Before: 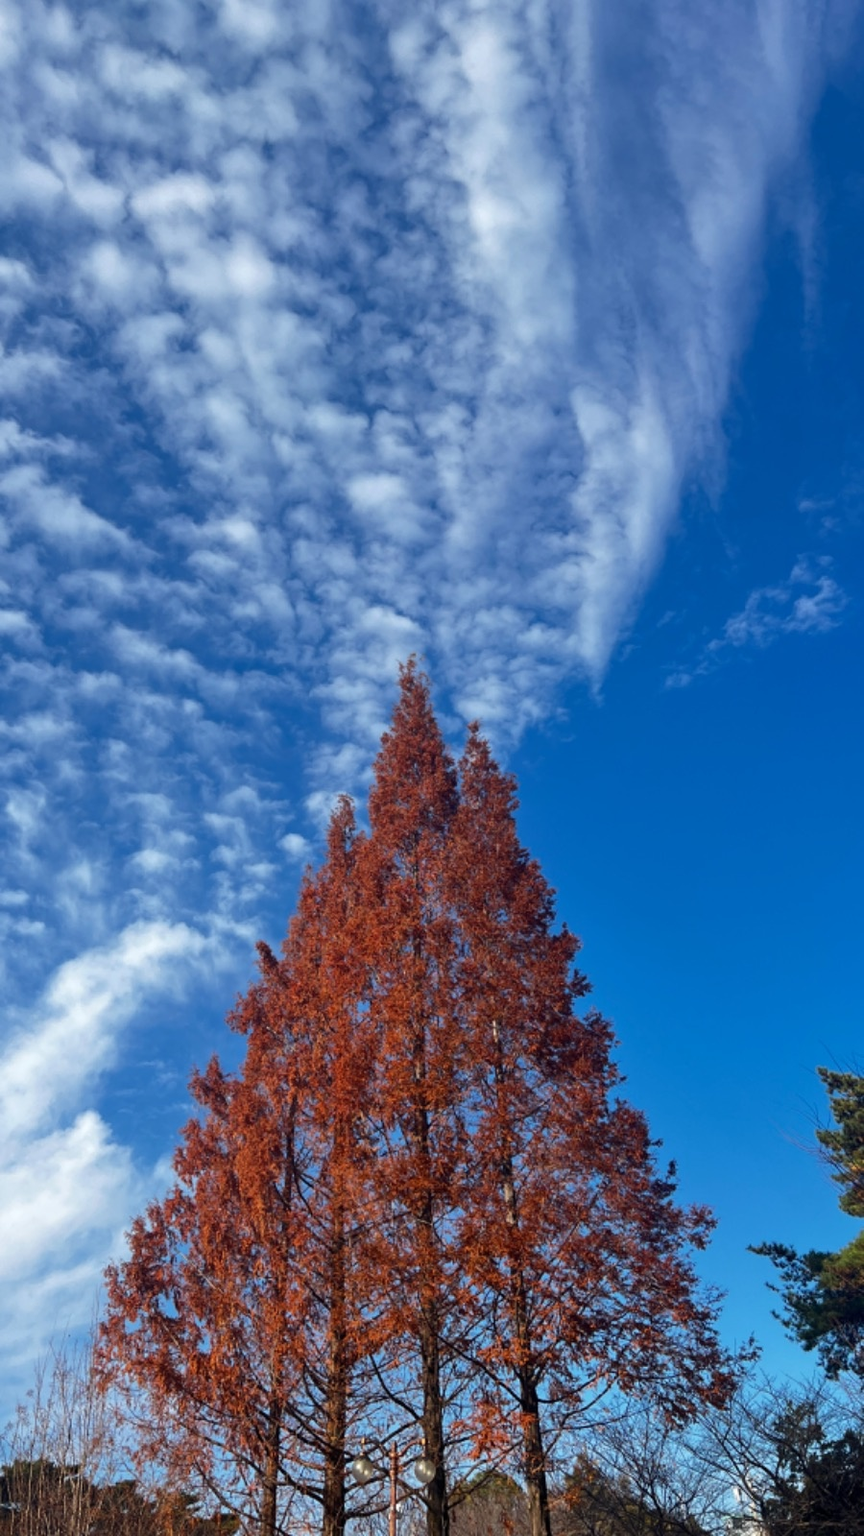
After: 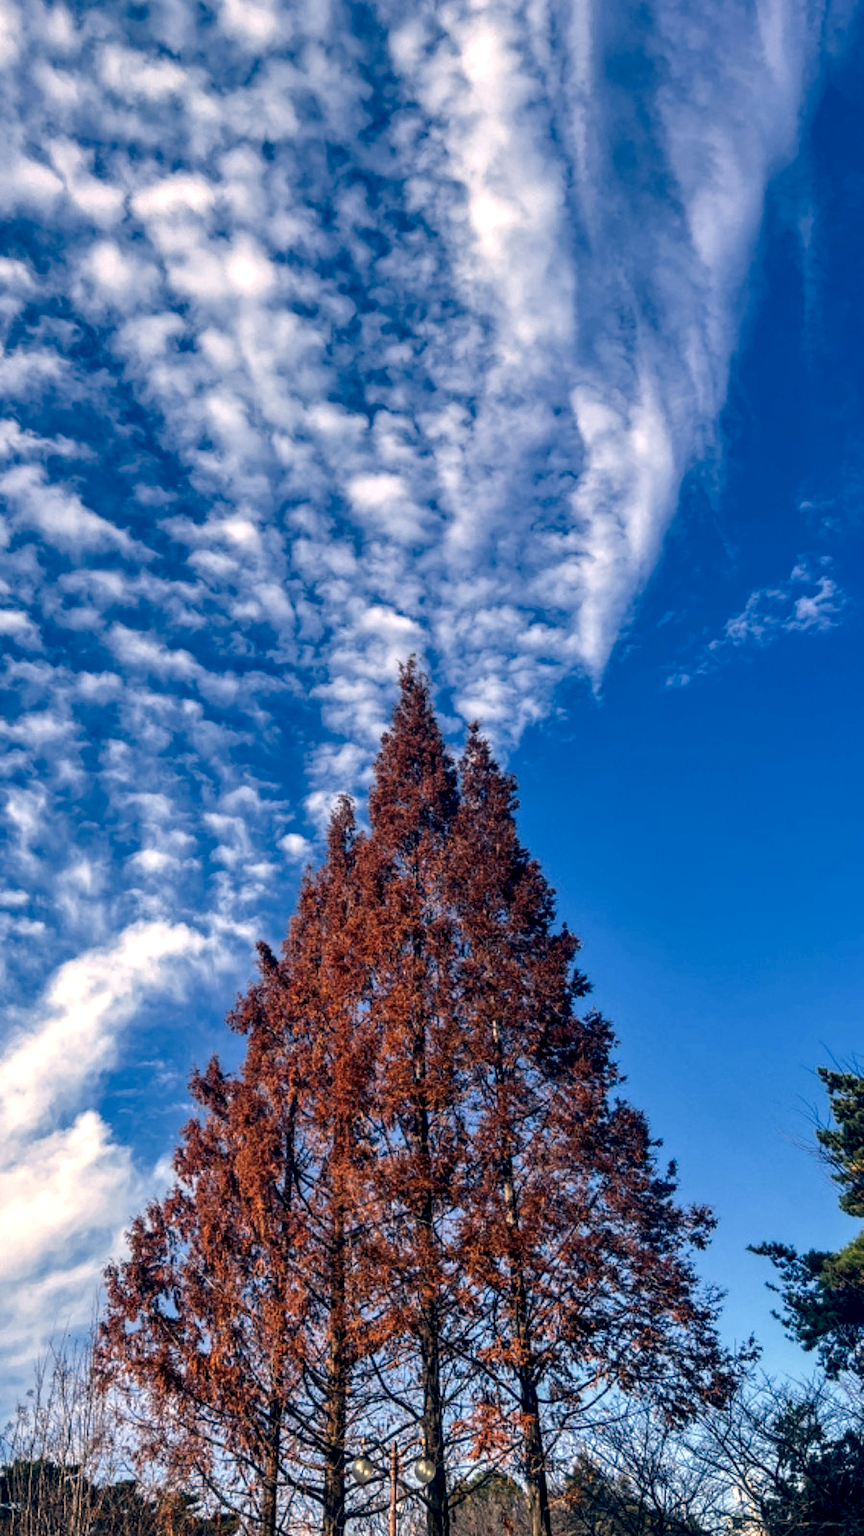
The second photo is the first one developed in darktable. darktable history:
color correction: highlights a* 10.32, highlights b* 14.66, shadows a* -9.59, shadows b* -15.02
local contrast: highlights 0%, shadows 0%, detail 182%
